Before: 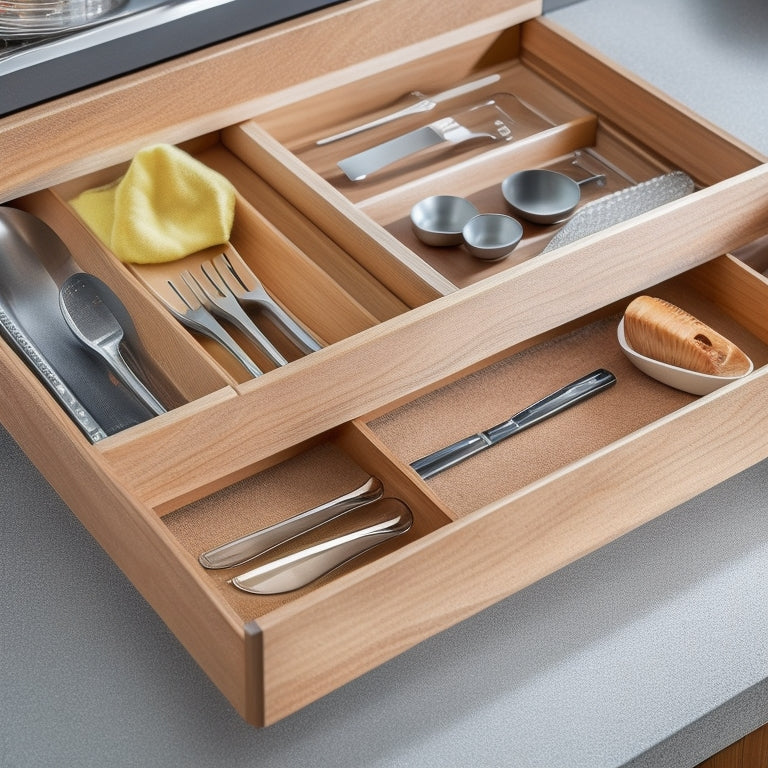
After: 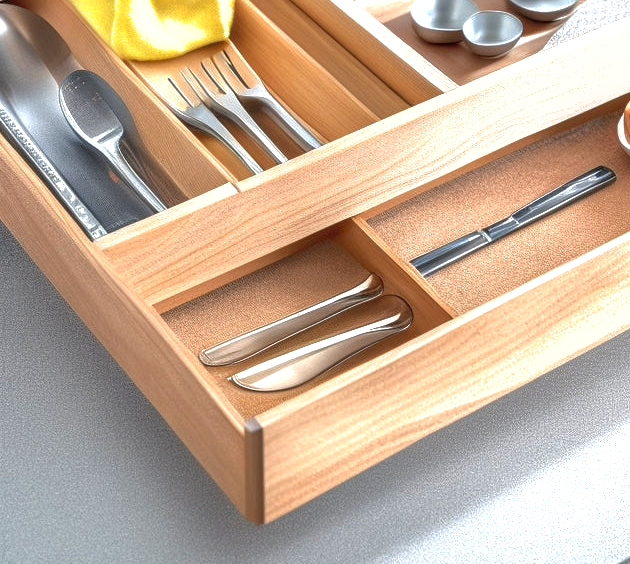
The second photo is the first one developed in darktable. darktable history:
shadows and highlights: on, module defaults
local contrast: on, module defaults
exposure: black level correction 0, exposure 1 EV, compensate highlight preservation false
crop: top 26.531%, right 17.959%
